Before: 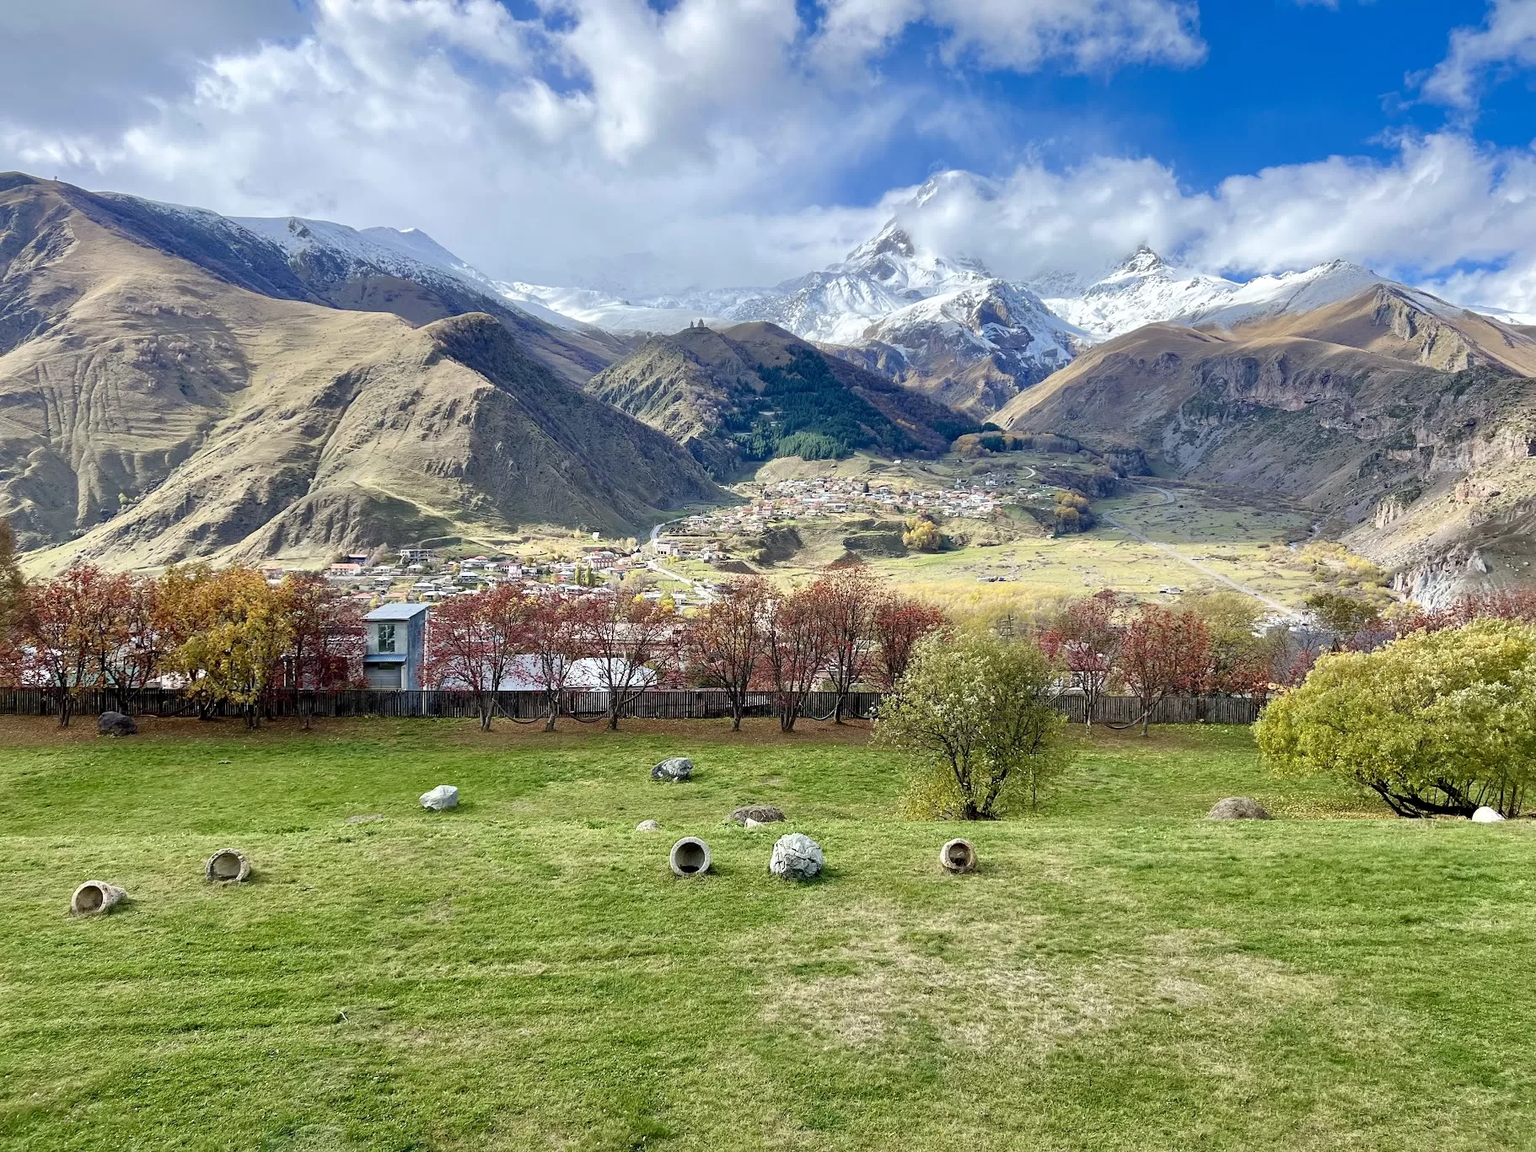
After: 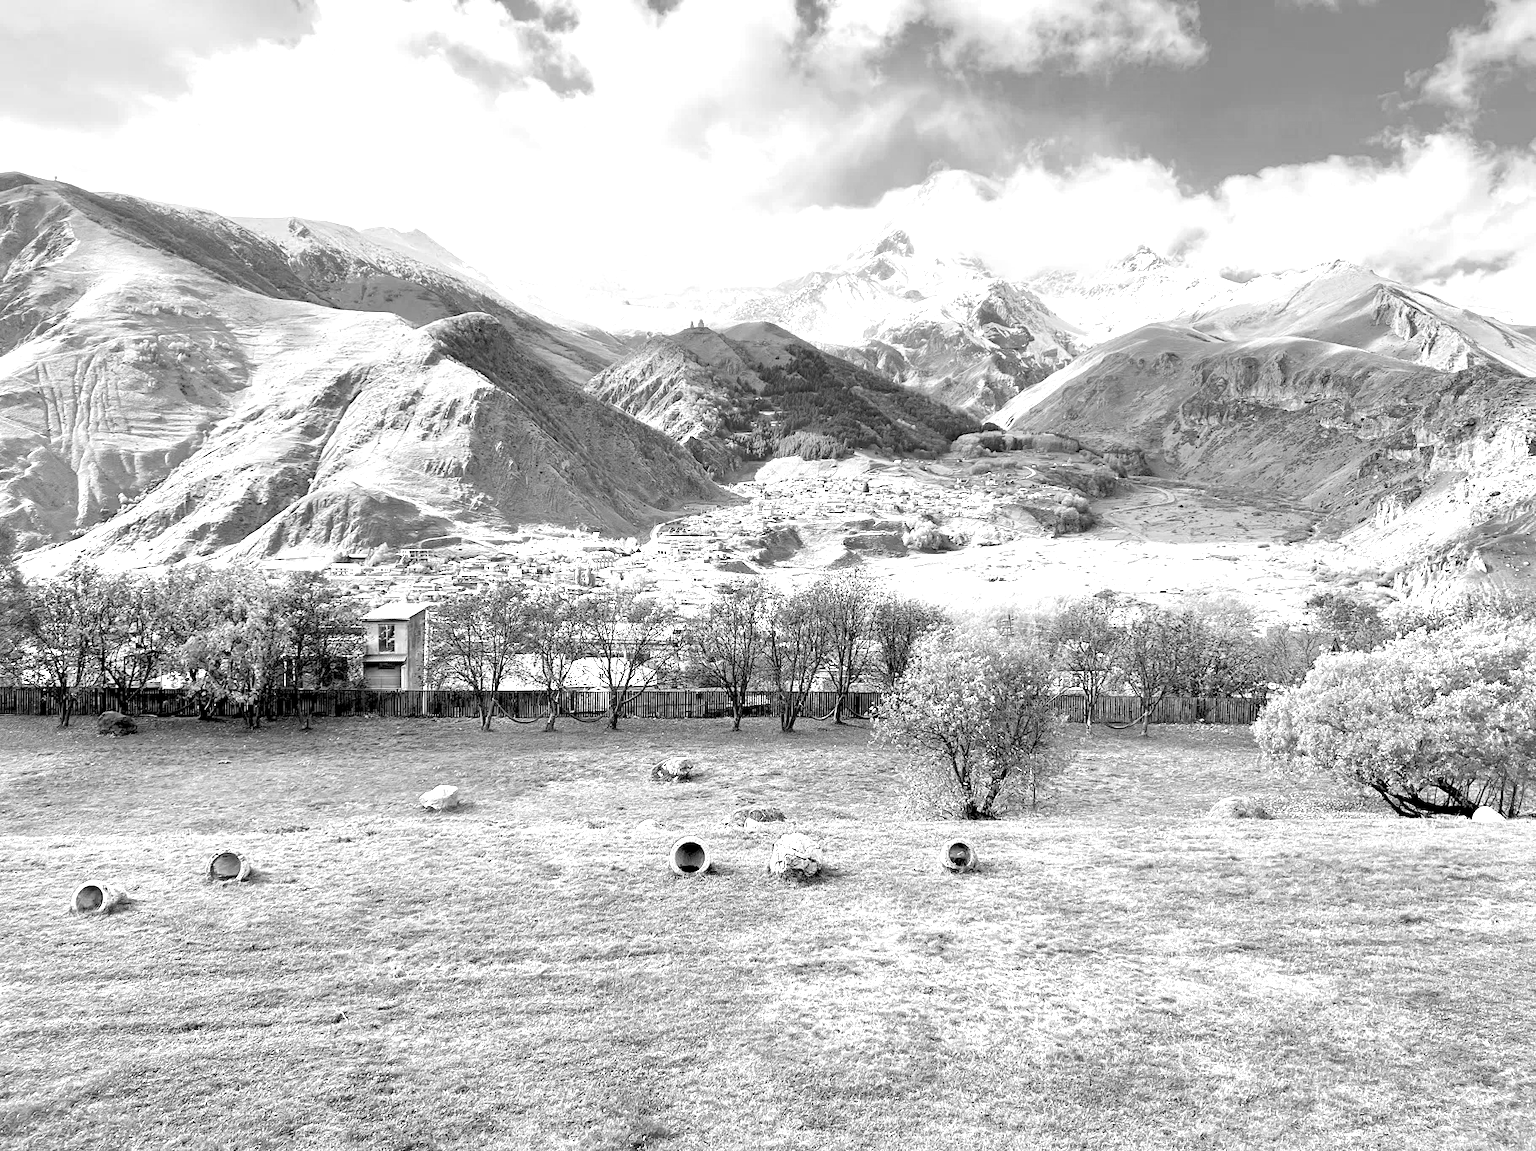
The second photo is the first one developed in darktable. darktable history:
exposure: black level correction -0.001, exposure 0.9 EV, compensate exposure bias true, compensate highlight preservation false
rgb levels: levels [[0.013, 0.434, 0.89], [0, 0.5, 1], [0, 0.5, 1]]
color correction: highlights a* 0.003, highlights b* -0.283
monochrome: on, module defaults
